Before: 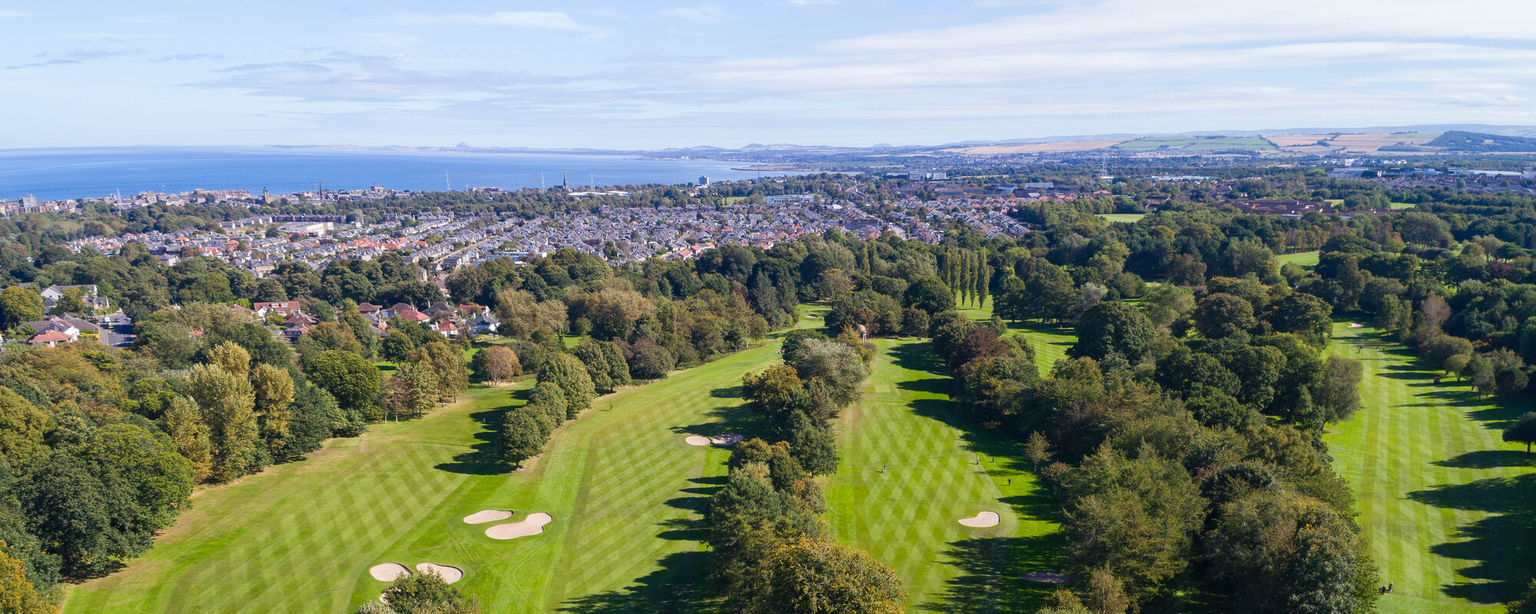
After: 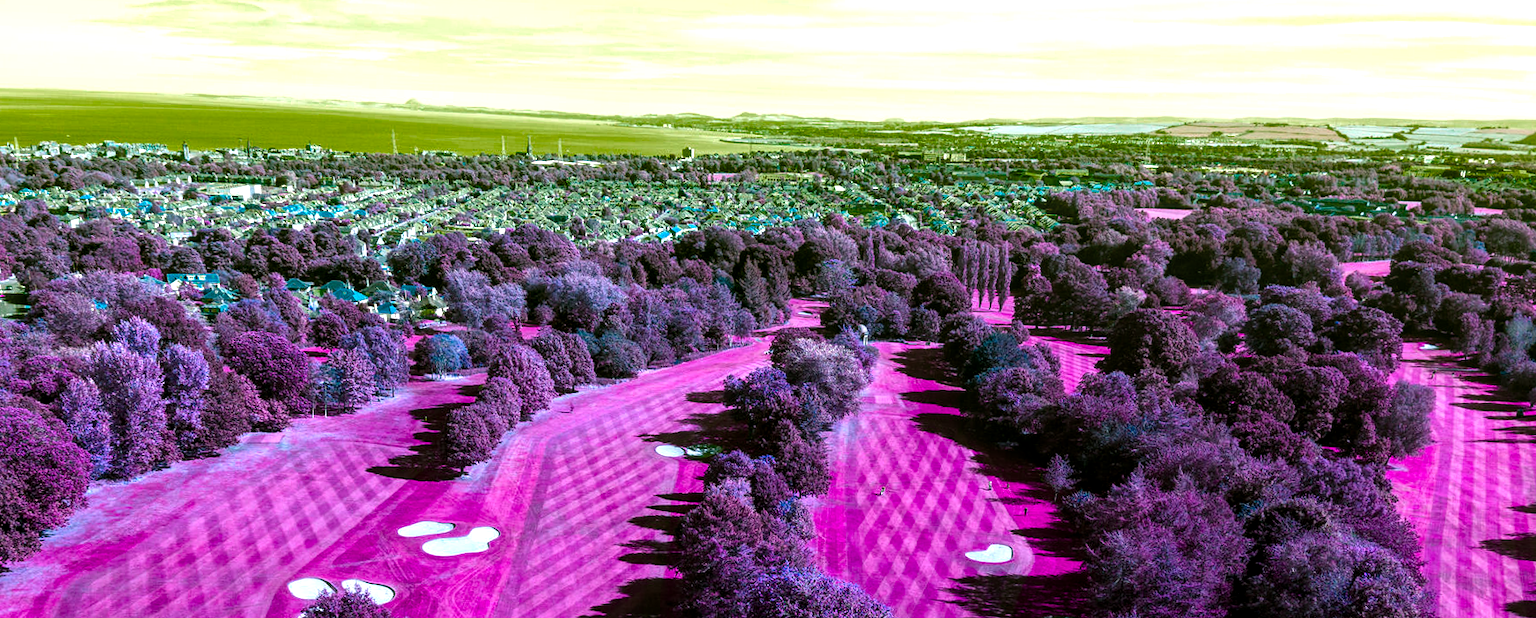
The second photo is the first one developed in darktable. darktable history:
color balance rgb: shadows lift › chroma 4.29%, shadows lift › hue 253.62°, linear chroma grading › global chroma 15.037%, perceptual saturation grading › global saturation 29.801%, hue shift -149.18°, contrast 34.507%, saturation formula JzAzBz (2021)
crop and rotate: angle -2.13°, left 3.15%, top 3.566%, right 1.607%, bottom 0.451%
local contrast: on, module defaults
